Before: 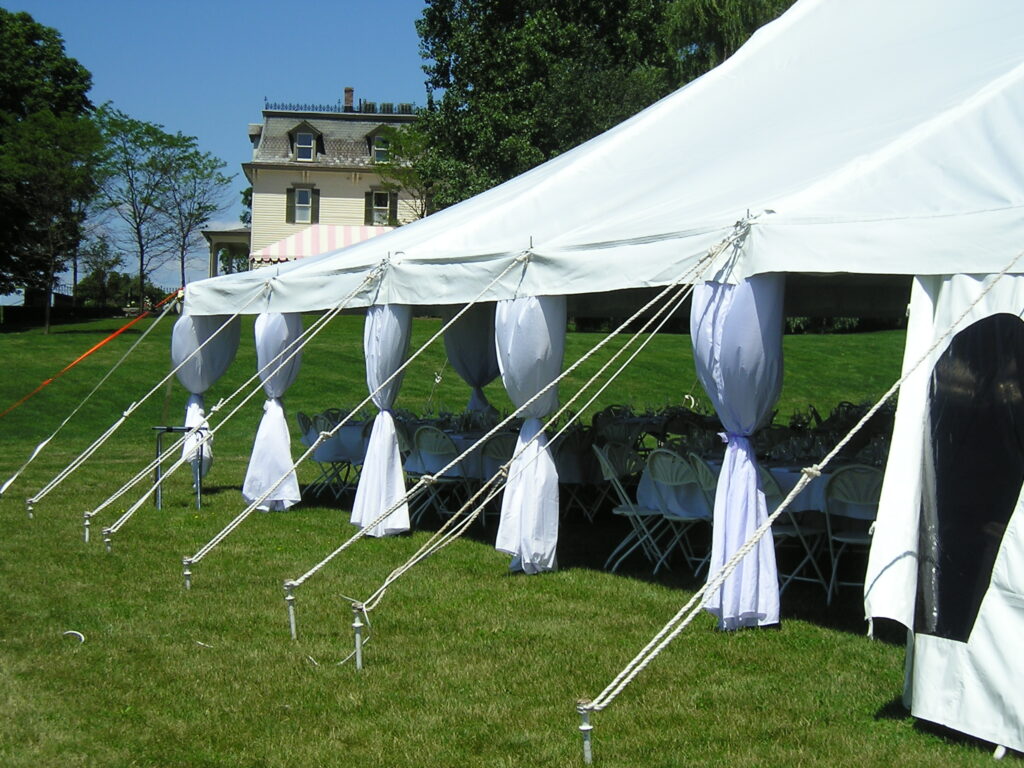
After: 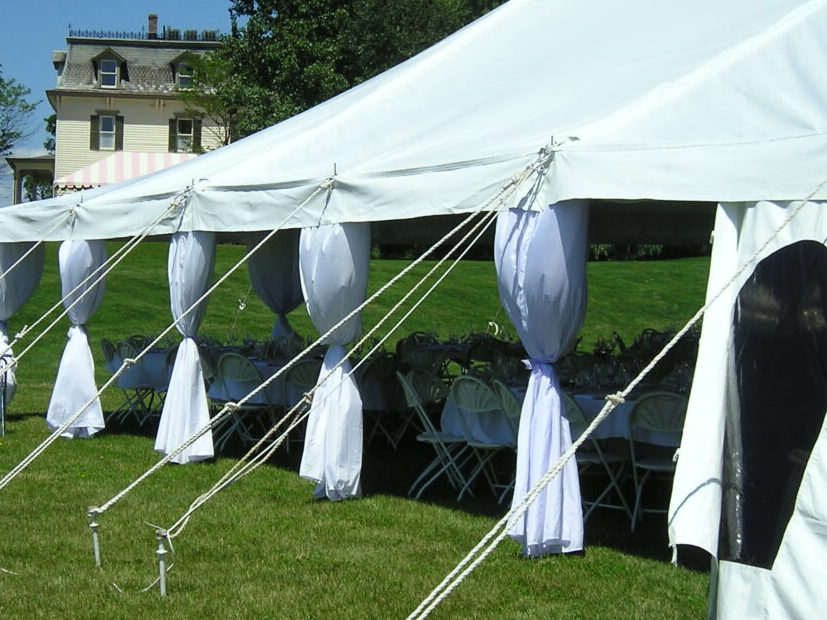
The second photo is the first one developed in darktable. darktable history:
white balance: red 0.978, blue 0.999
crop: left 19.159%, top 9.58%, bottom 9.58%
